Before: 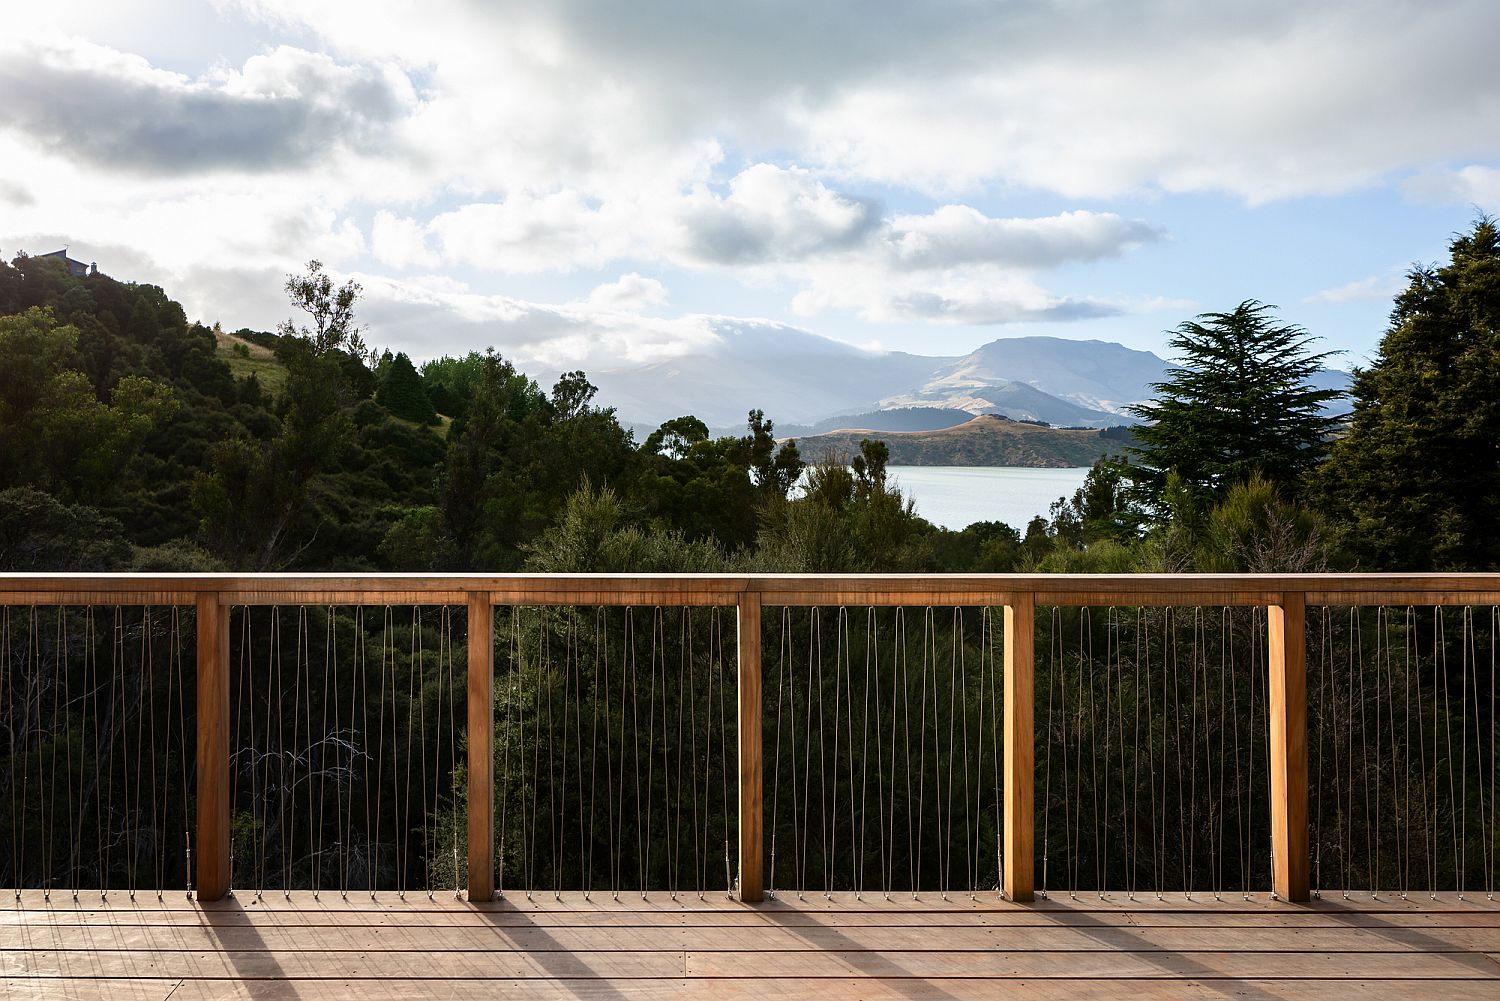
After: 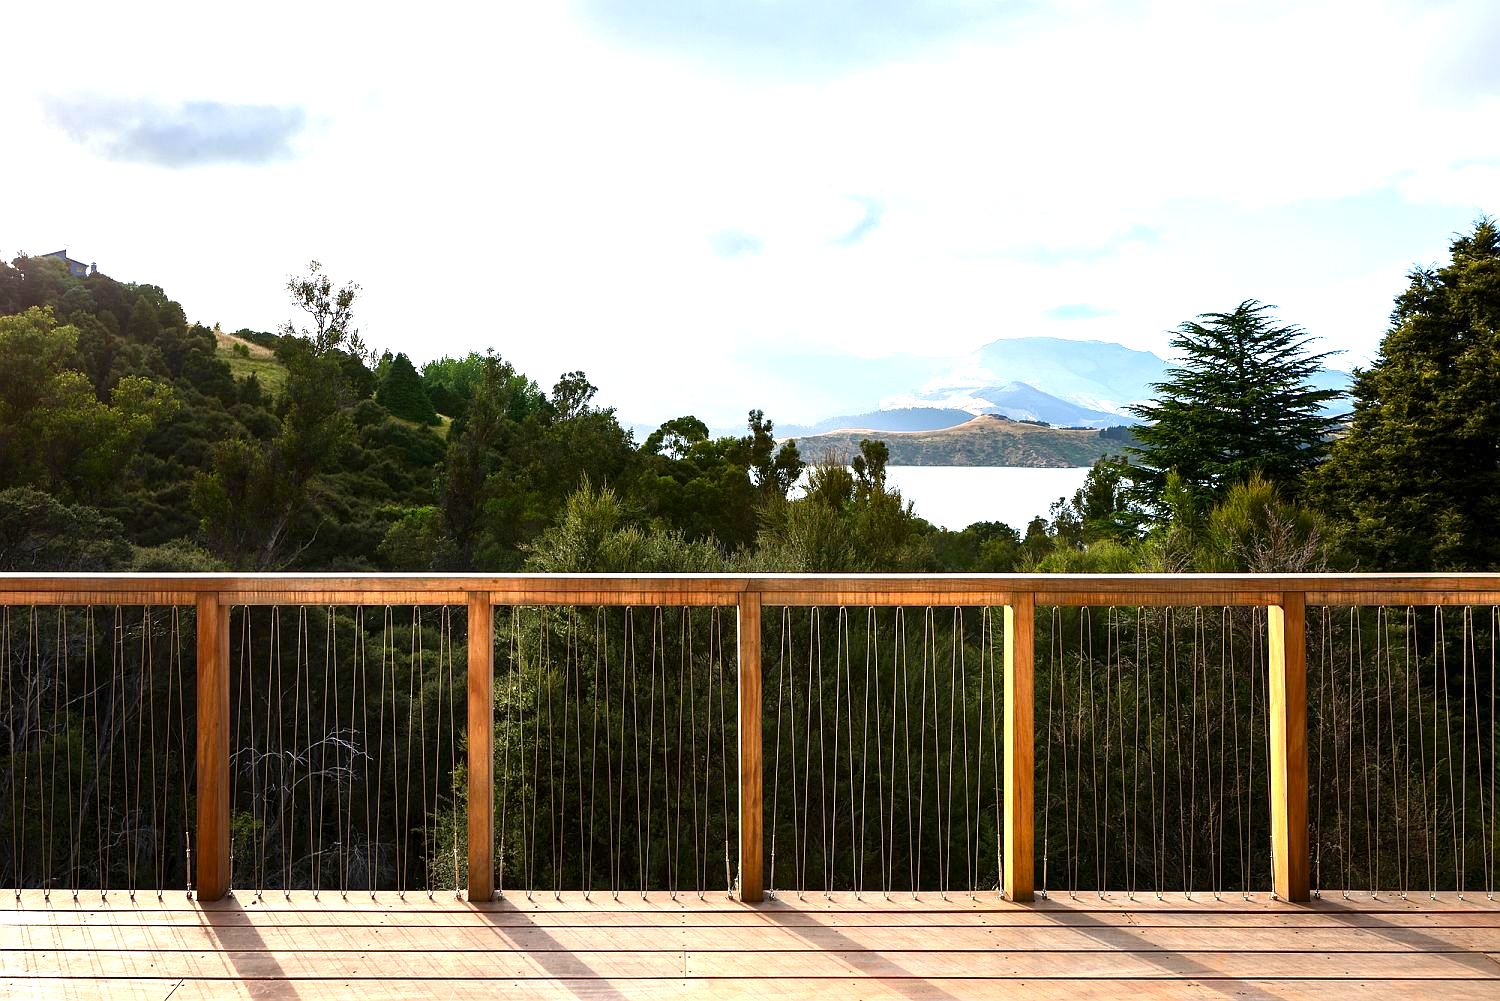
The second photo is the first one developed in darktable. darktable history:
contrast brightness saturation: contrast 0.085, saturation 0.198
exposure: black level correction 0, exposure 1.001 EV, compensate exposure bias true, compensate highlight preservation false
local contrast: mode bilateral grid, contrast 9, coarseness 26, detail 111%, midtone range 0.2
